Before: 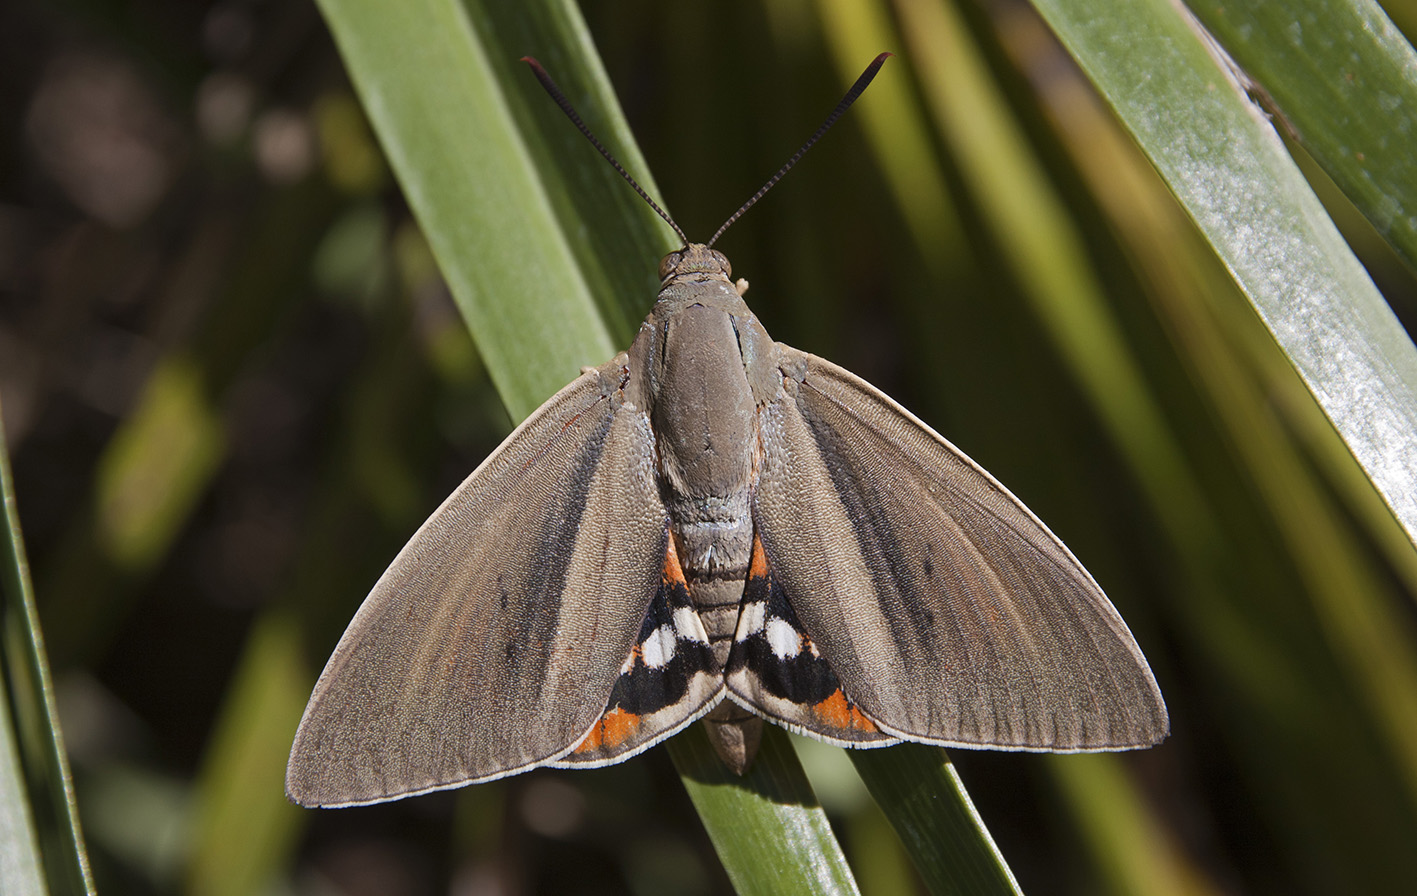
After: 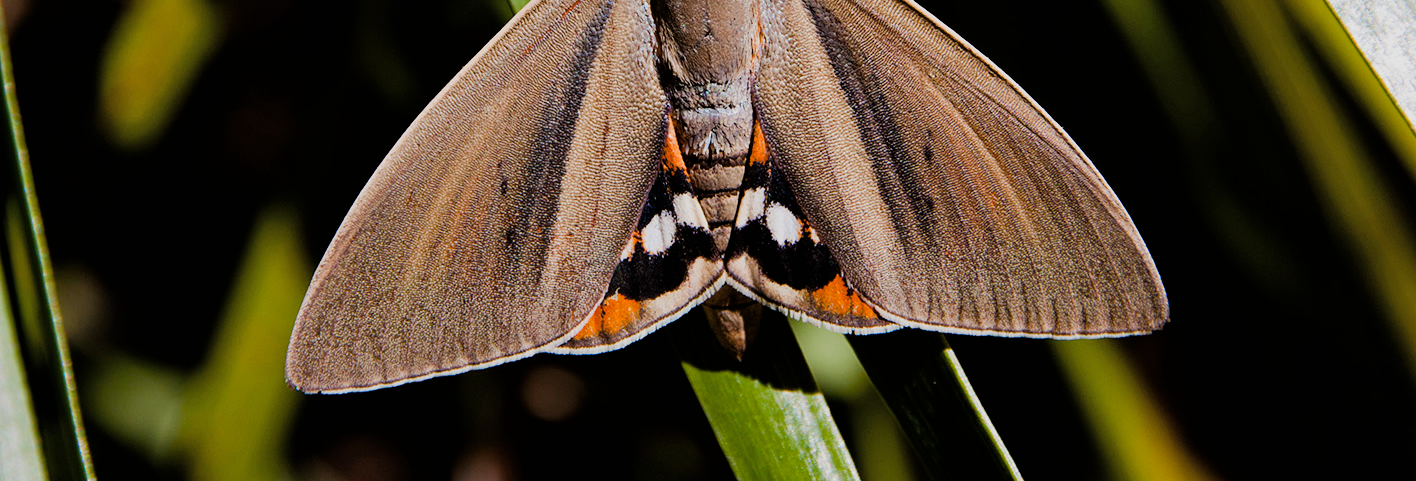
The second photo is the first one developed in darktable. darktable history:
crop and rotate: top 46.237%
color balance rgb: perceptual saturation grading › global saturation 20%, perceptual saturation grading › highlights -25%, perceptual saturation grading › shadows 50.52%, global vibrance 40.24%
filmic rgb: black relative exposure -5 EV, hardness 2.88, contrast 1.4, highlights saturation mix -30%
shadows and highlights: shadows 25, highlights -25
